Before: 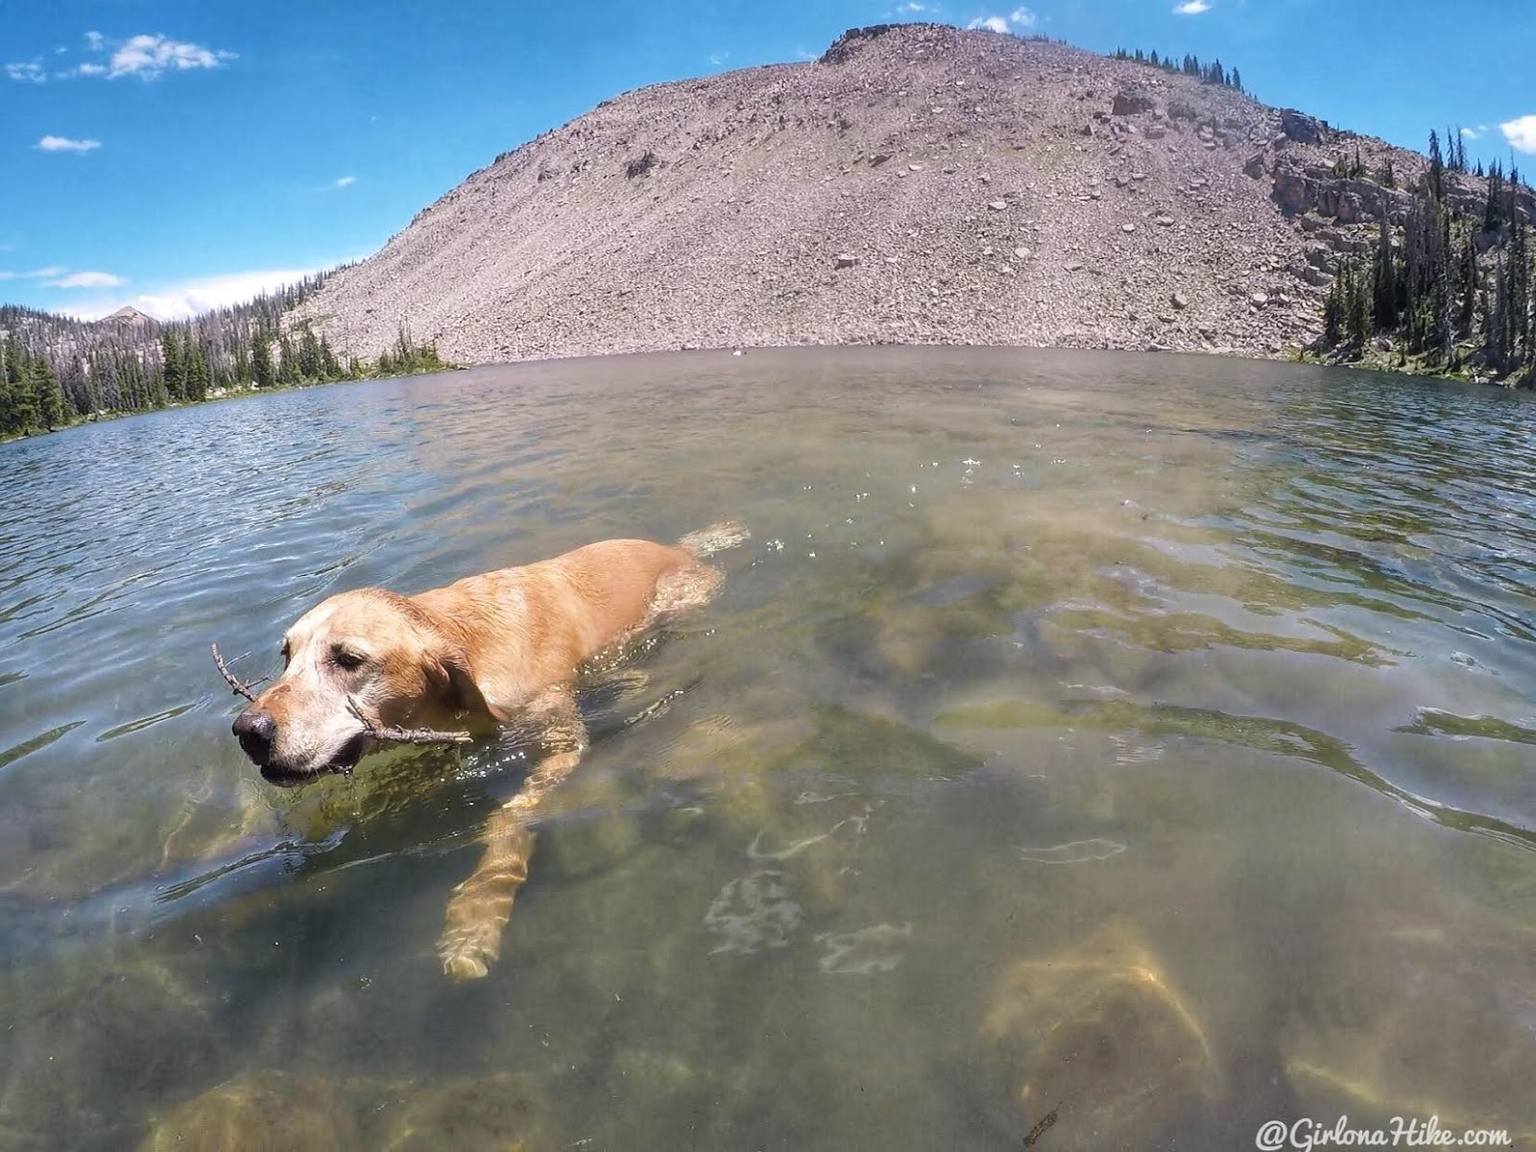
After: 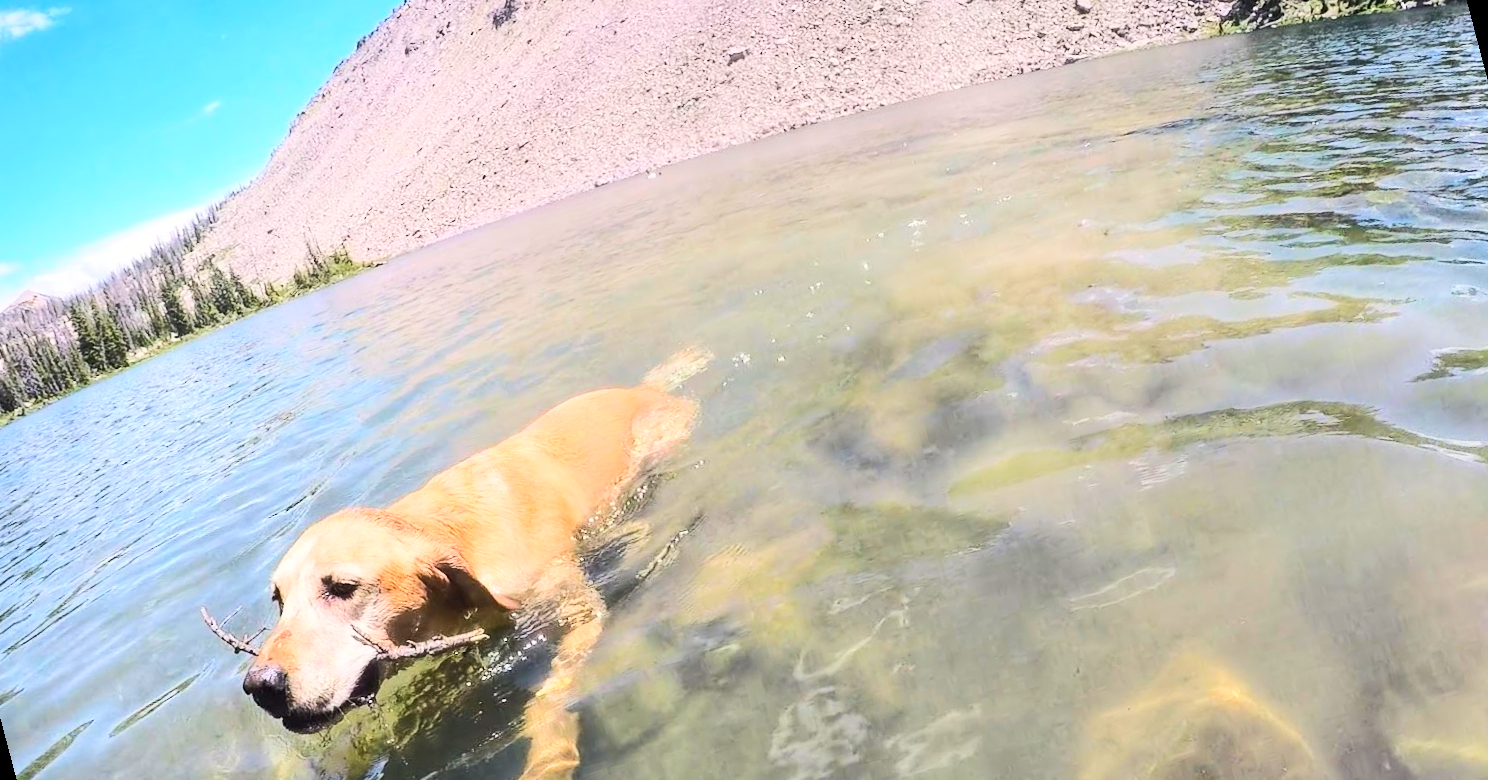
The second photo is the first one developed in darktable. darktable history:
rotate and perspective: rotation -14.8°, crop left 0.1, crop right 0.903, crop top 0.25, crop bottom 0.748
contrast brightness saturation: contrast 0.2, brightness 0.16, saturation 0.22
rgb curve: curves: ch0 [(0, 0) (0.284, 0.292) (0.505, 0.644) (1, 1)], compensate middle gray true
